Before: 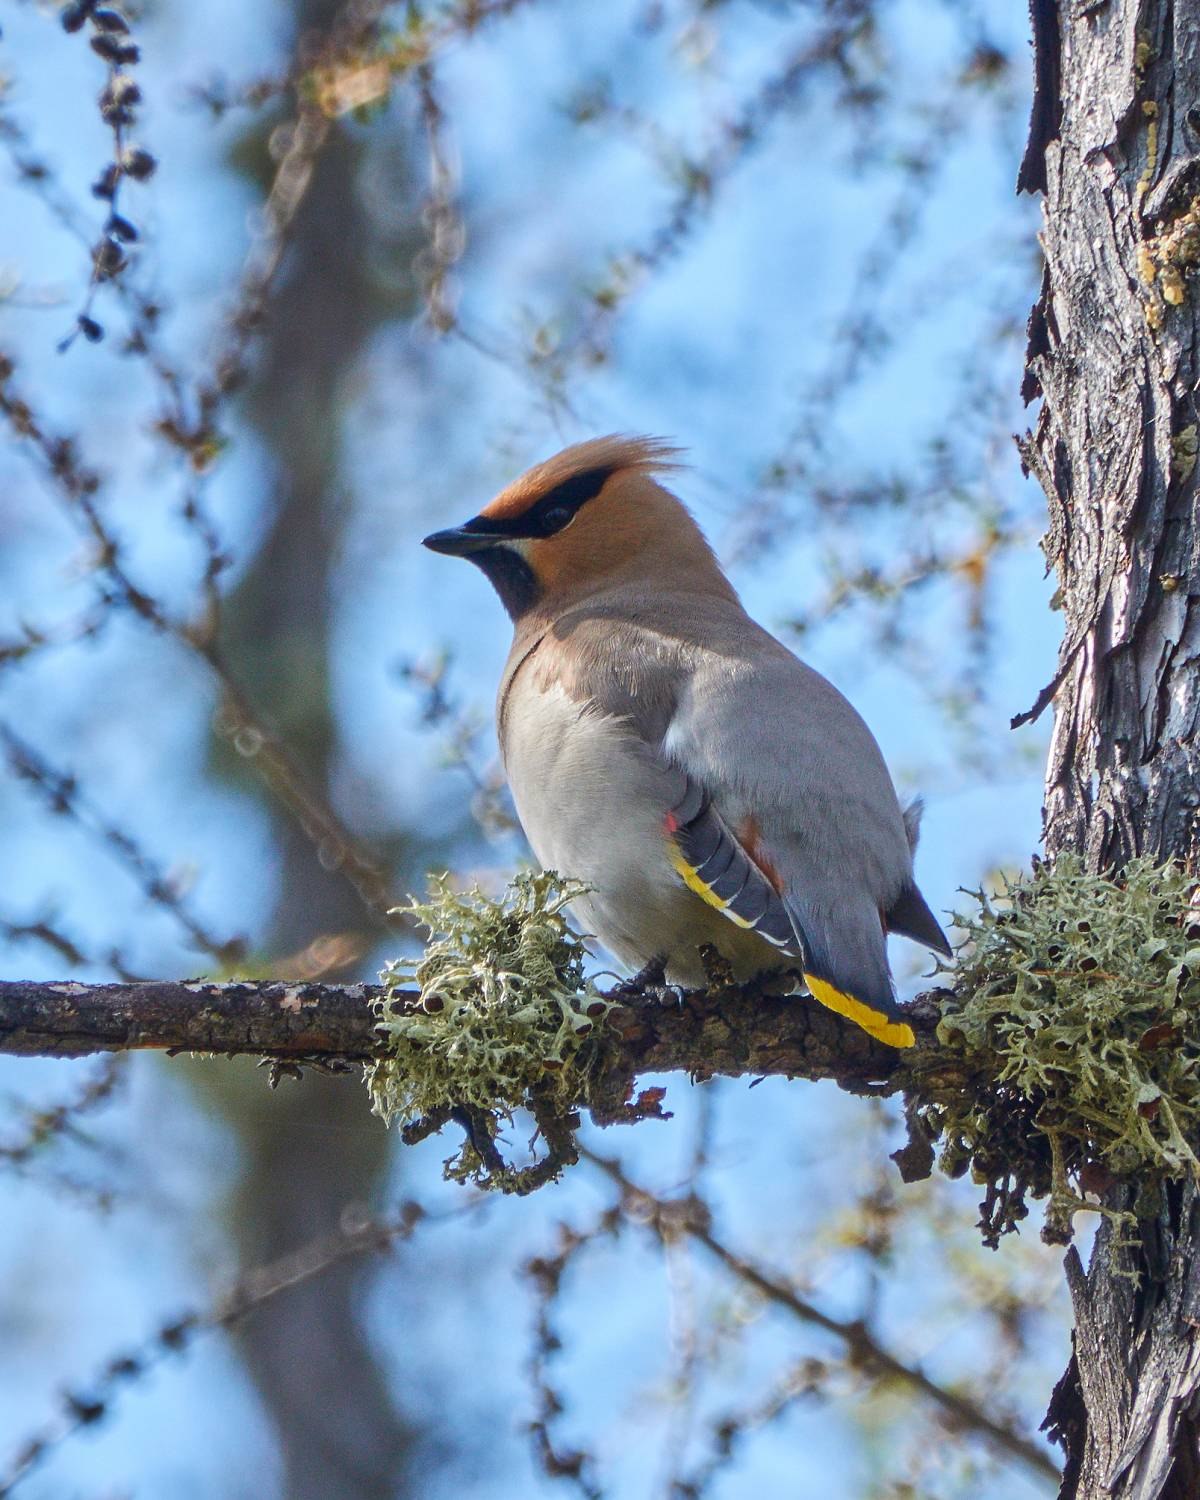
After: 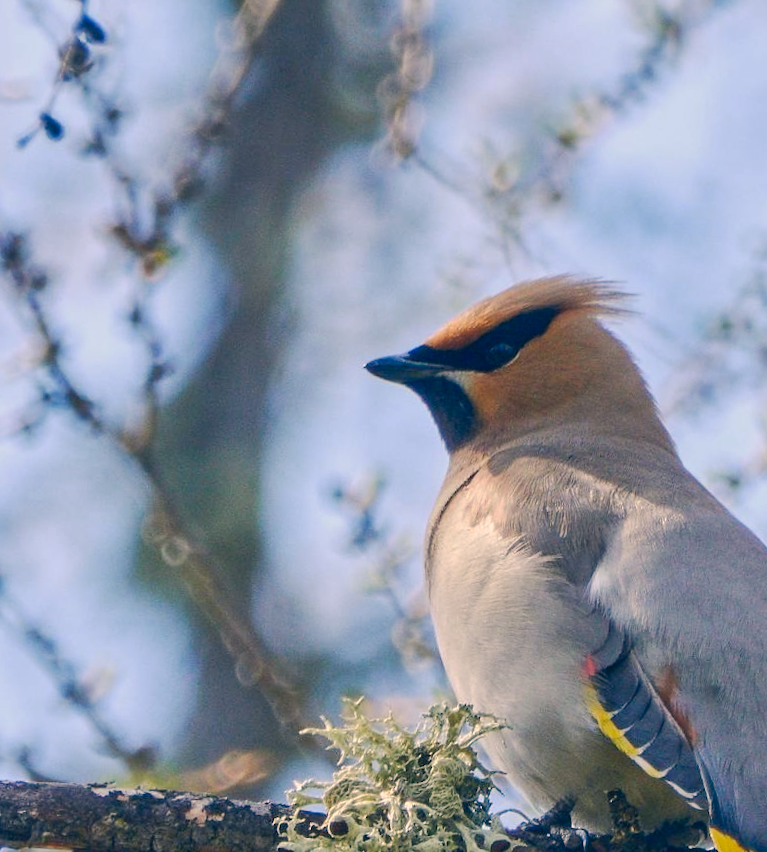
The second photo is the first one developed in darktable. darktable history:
crop and rotate: angle -4.67°, left 2.001%, top 6.986%, right 27.722%, bottom 30.598%
base curve: curves: ch0 [(0, 0) (0.262, 0.32) (0.722, 0.705) (1, 1)], preserve colors none
color correction: highlights a* 10.37, highlights b* 13.9, shadows a* -10.21, shadows b* -15.06
